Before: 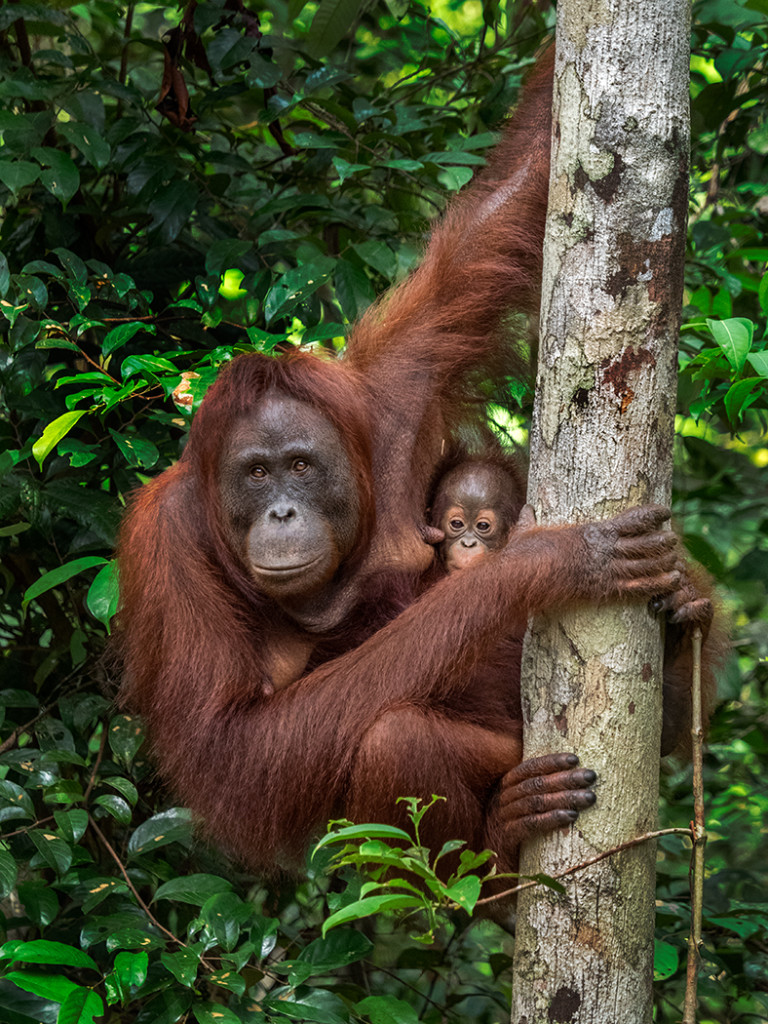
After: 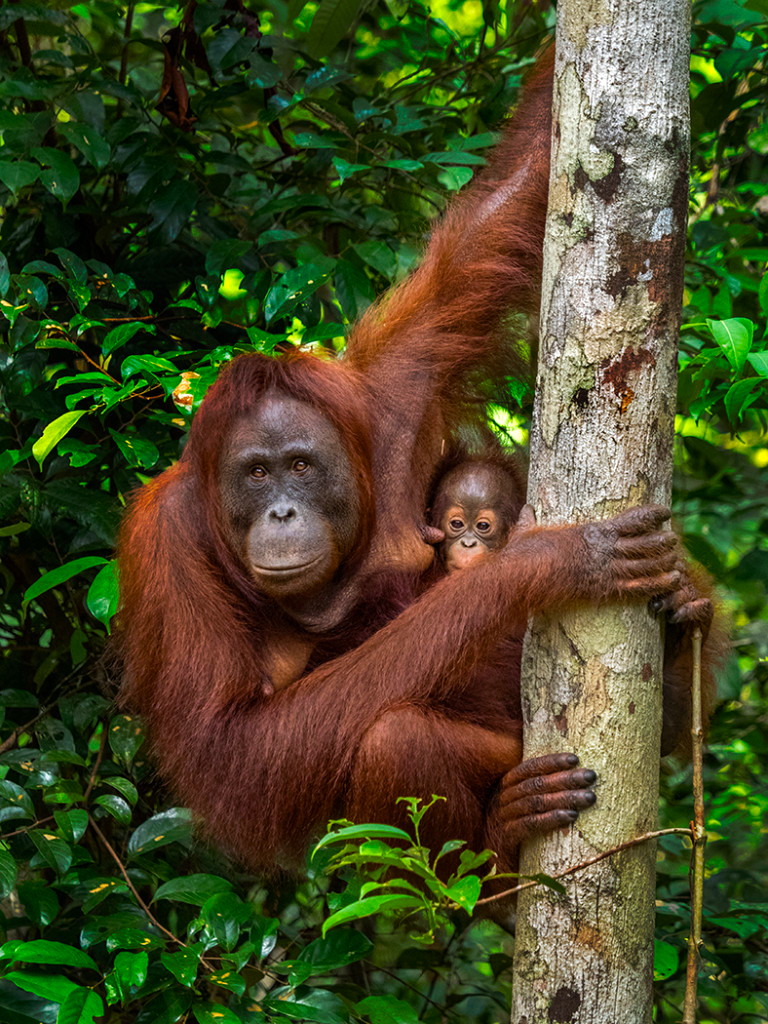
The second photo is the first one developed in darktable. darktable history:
color balance rgb: linear chroma grading › global chroma 39.589%, perceptual saturation grading › global saturation 0.6%, contrast 4.762%
